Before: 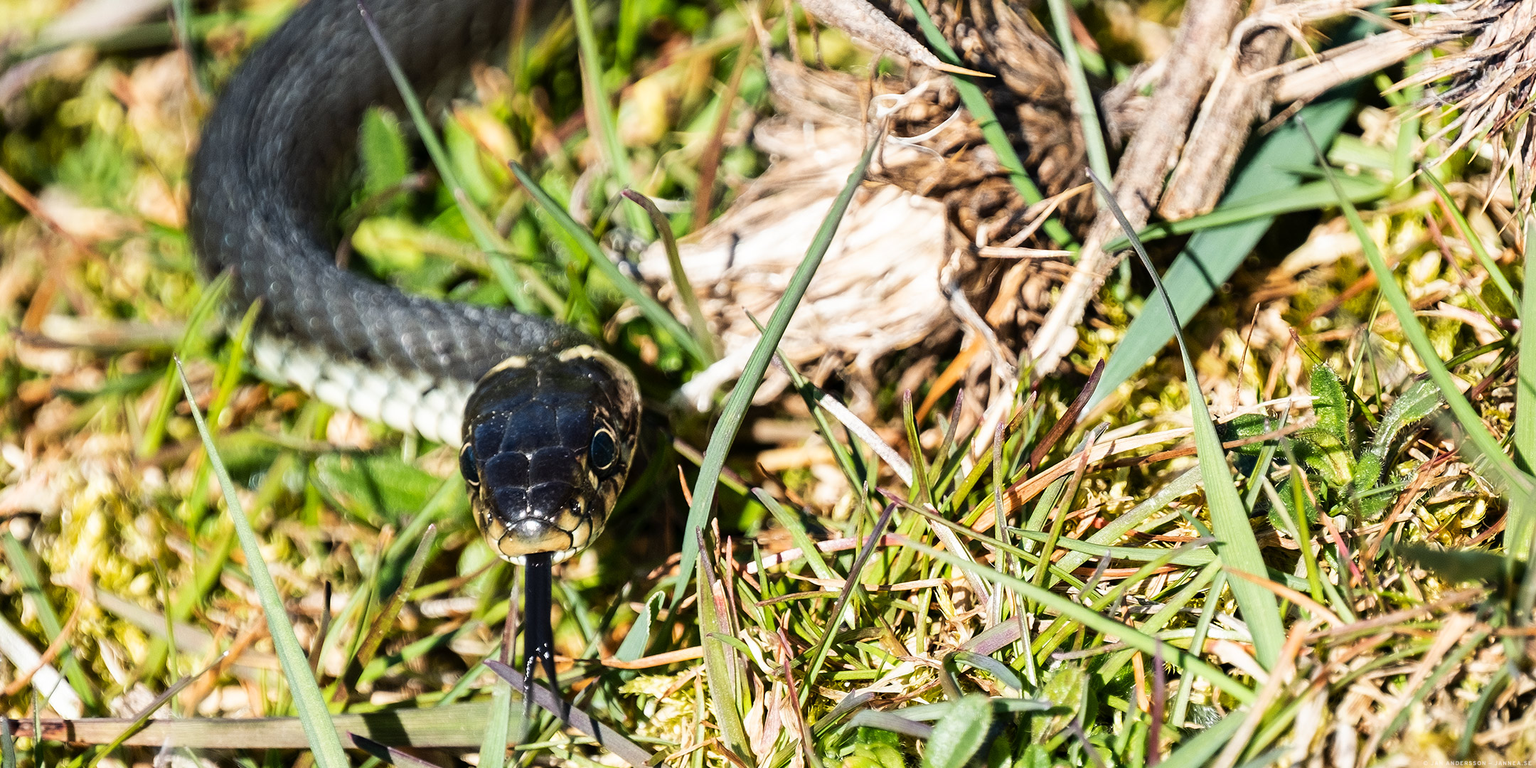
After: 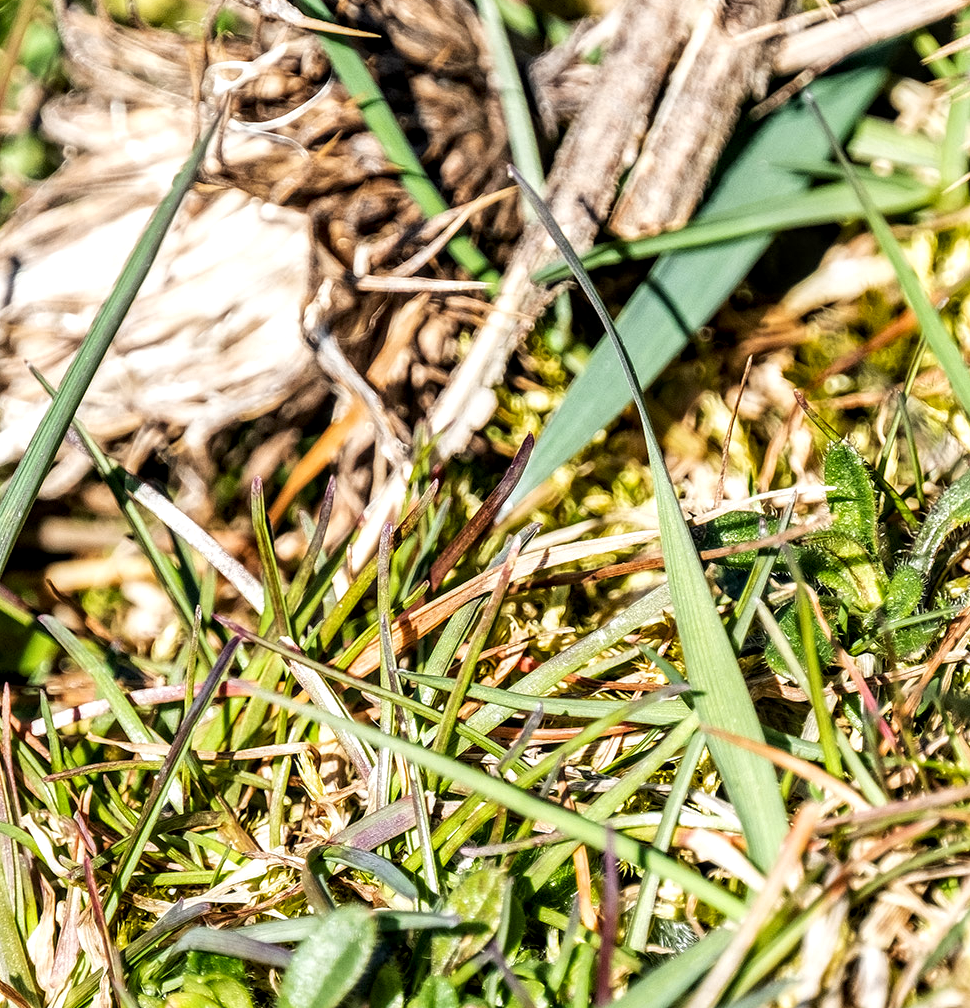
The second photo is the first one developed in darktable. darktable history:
local contrast: detail 150%
crop: left 47.187%, top 6.655%, right 7.875%
